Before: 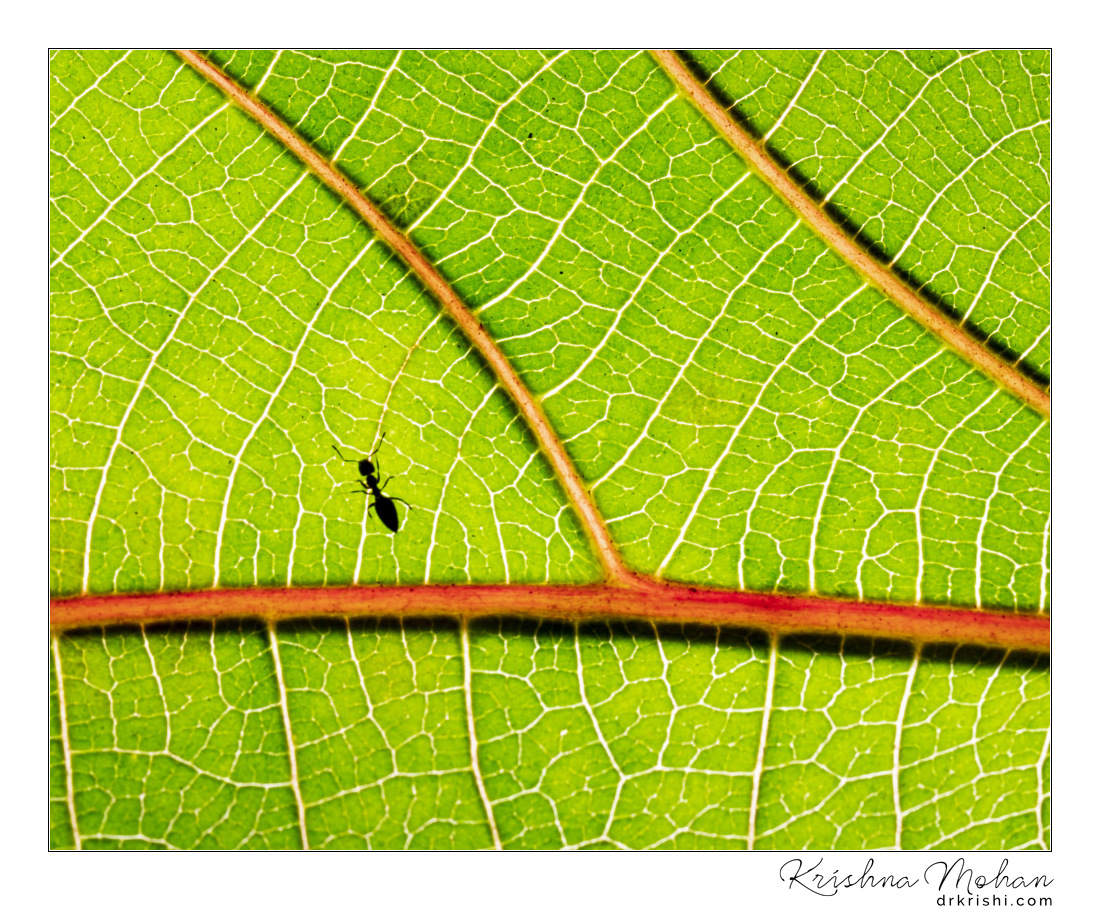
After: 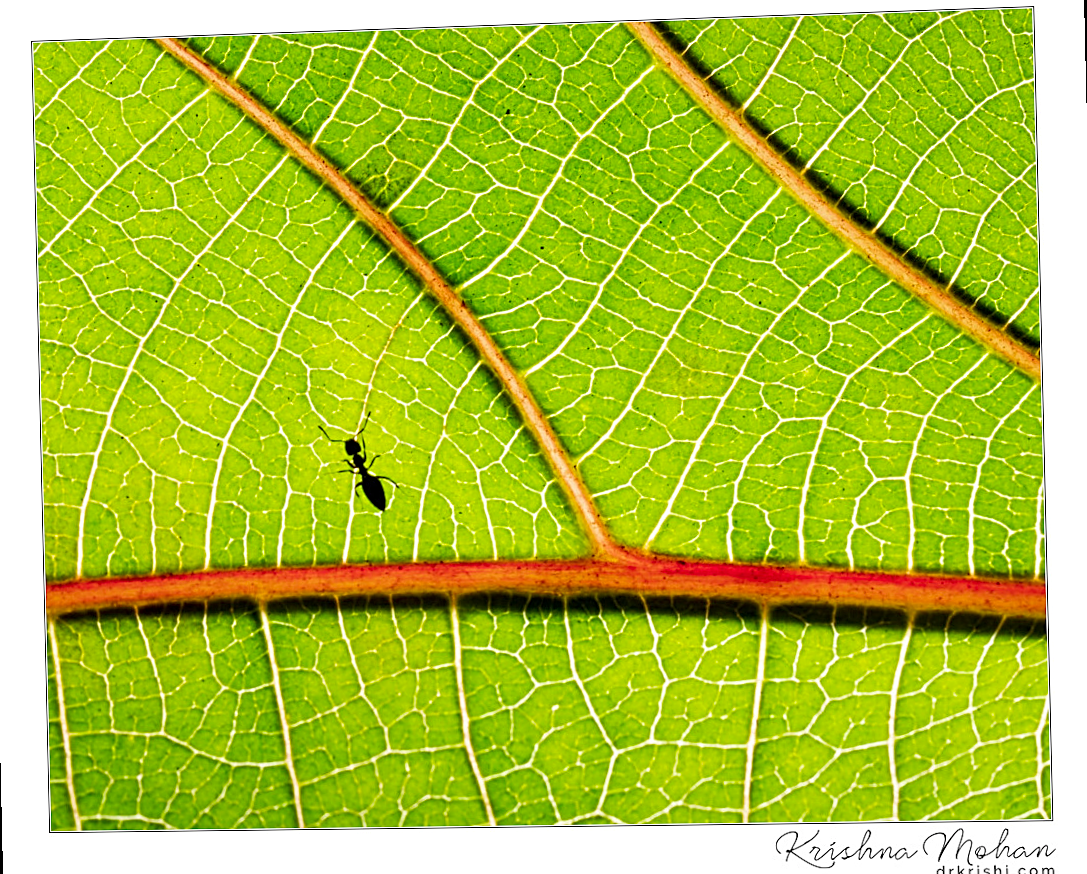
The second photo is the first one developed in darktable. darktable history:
color correction: saturation 1.11
sharpen: amount 0.575
rotate and perspective: rotation -1.32°, lens shift (horizontal) -0.031, crop left 0.015, crop right 0.985, crop top 0.047, crop bottom 0.982
